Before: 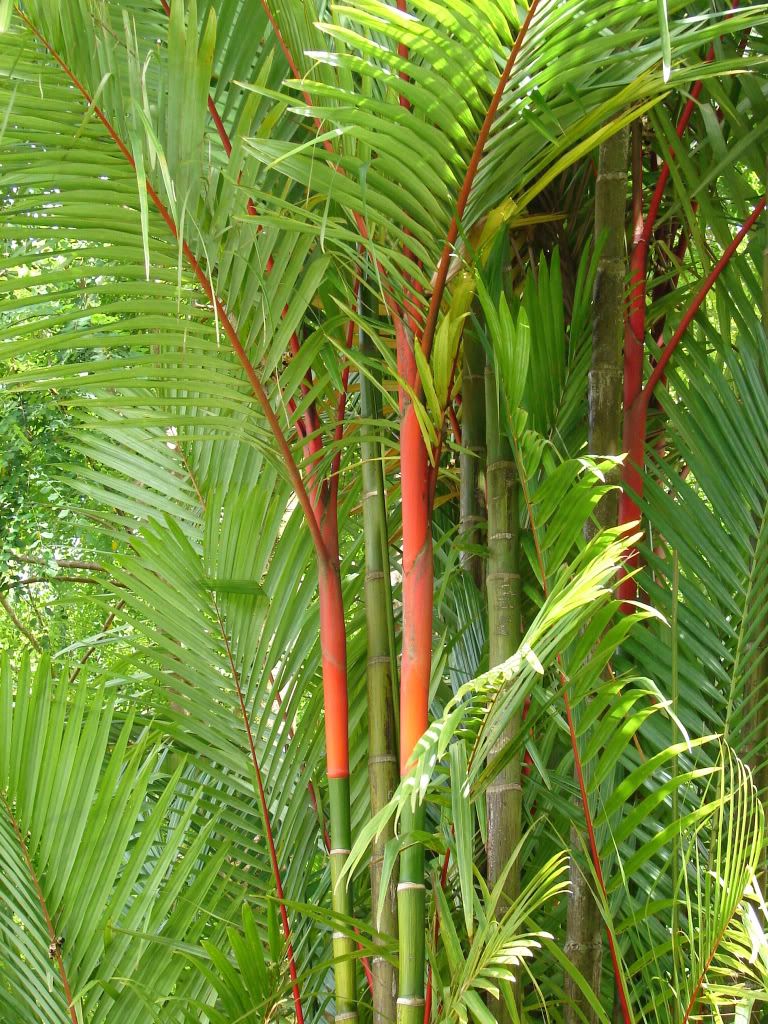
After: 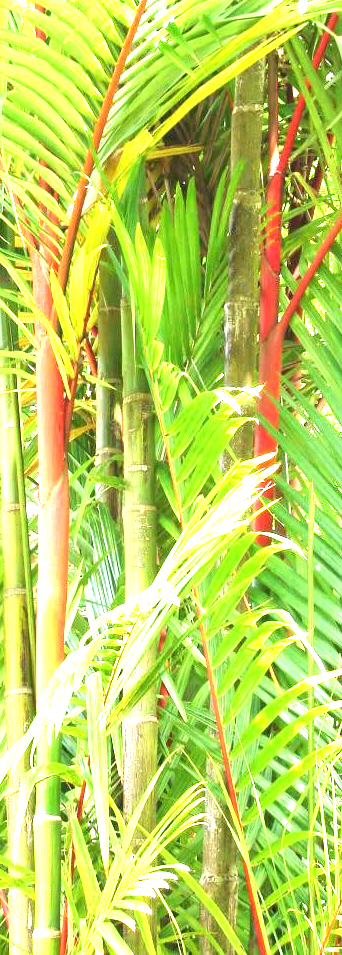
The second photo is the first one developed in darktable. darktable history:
crop: left 47.478%, top 6.721%, right 7.983%
exposure: black level correction 0, exposure 2.297 EV, compensate highlight preservation false
